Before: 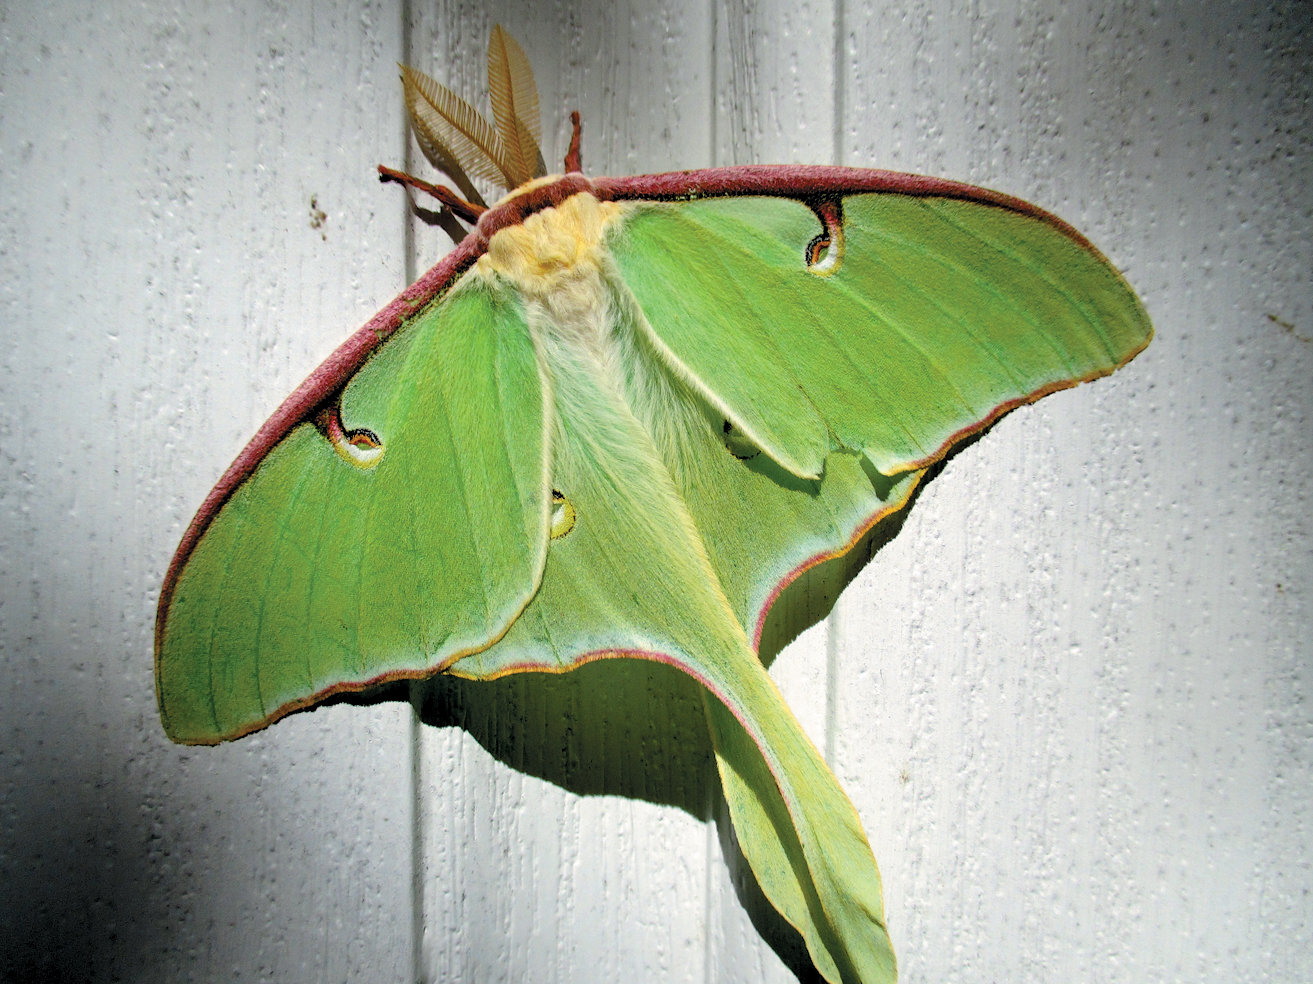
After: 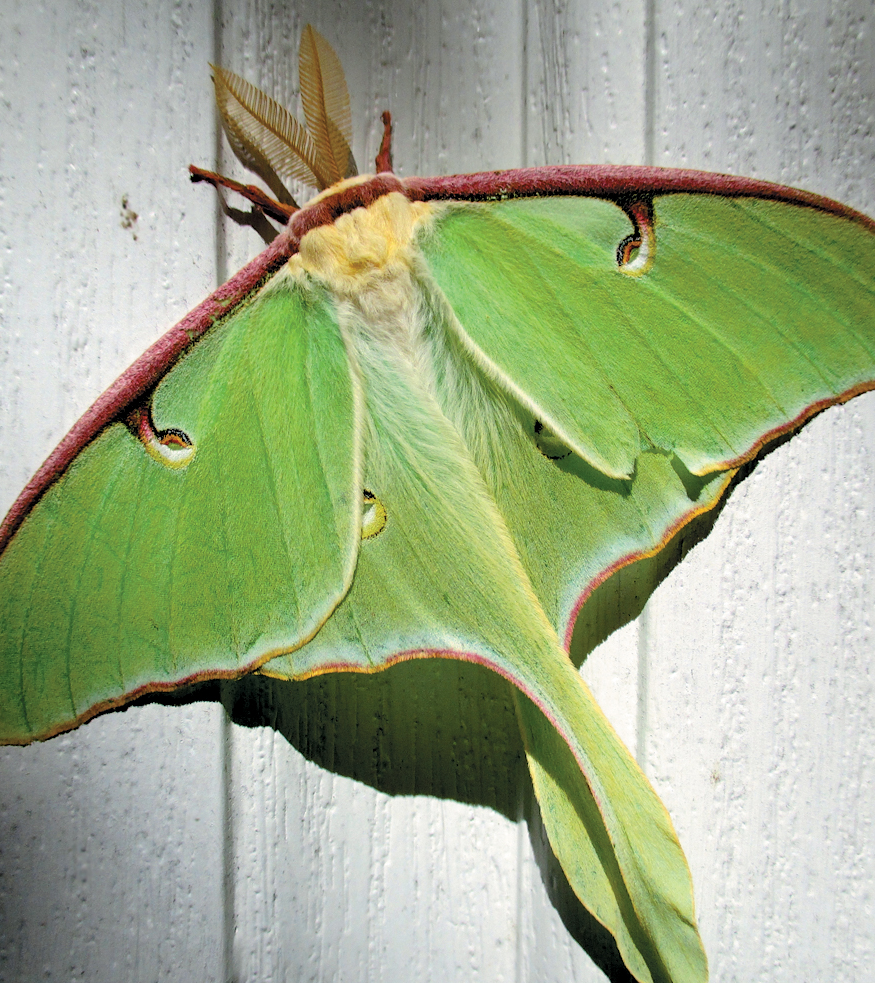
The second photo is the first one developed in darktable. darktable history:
crop and rotate: left 14.441%, right 18.885%
